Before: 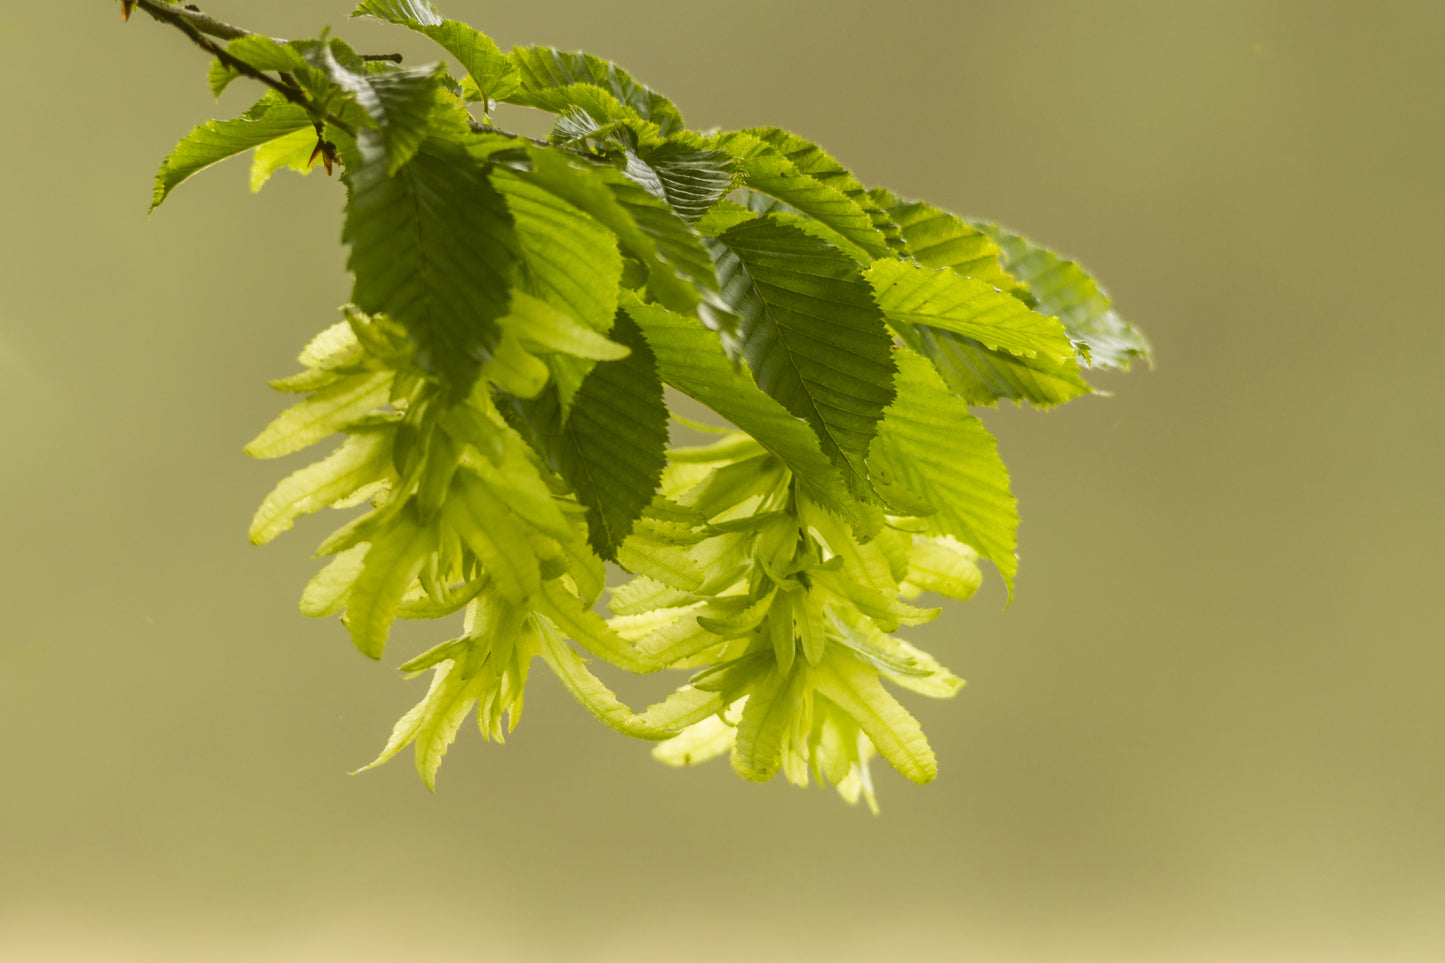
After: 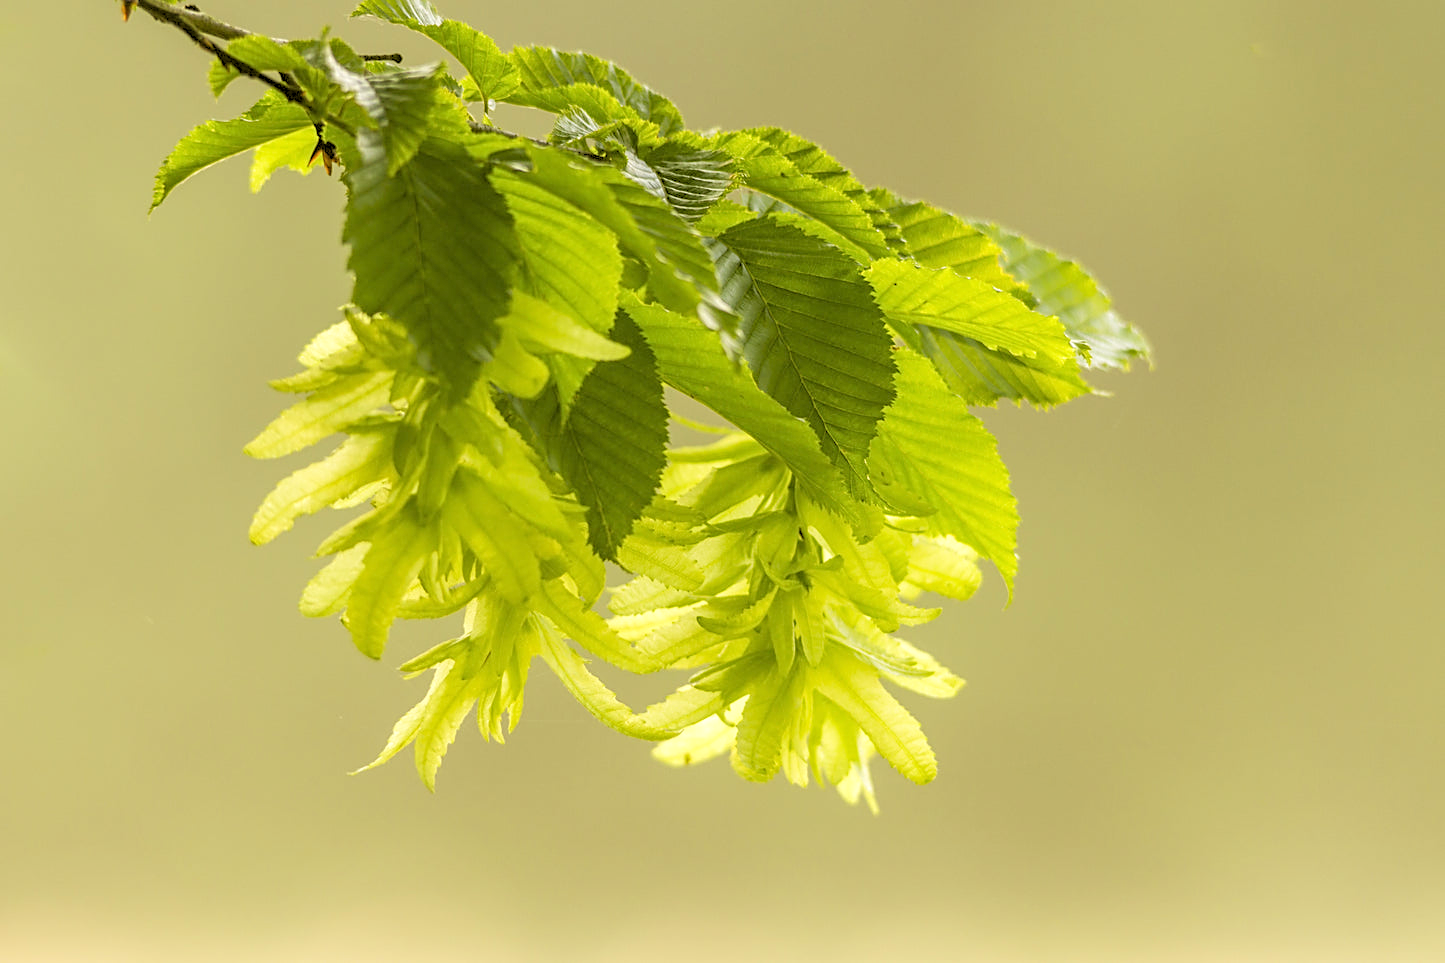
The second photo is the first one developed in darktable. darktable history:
exposure: exposure 0.515 EV, compensate highlight preservation false
rgb levels: preserve colors sum RGB, levels [[0.038, 0.433, 0.934], [0, 0.5, 1], [0, 0.5, 1]]
sharpen: on, module defaults
